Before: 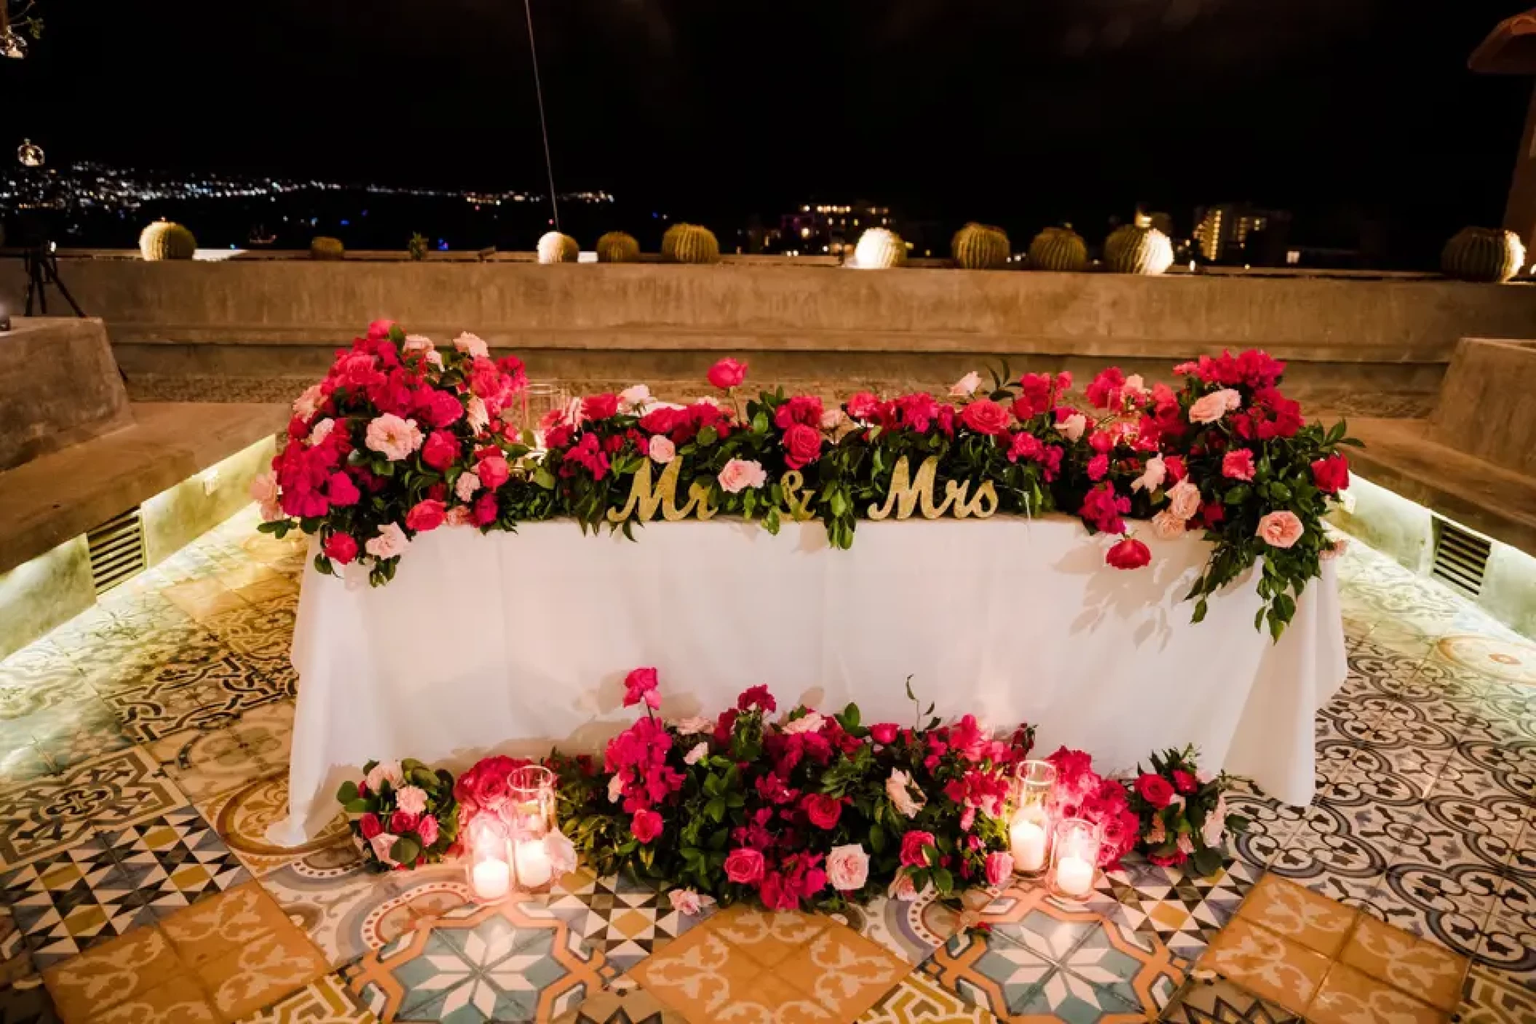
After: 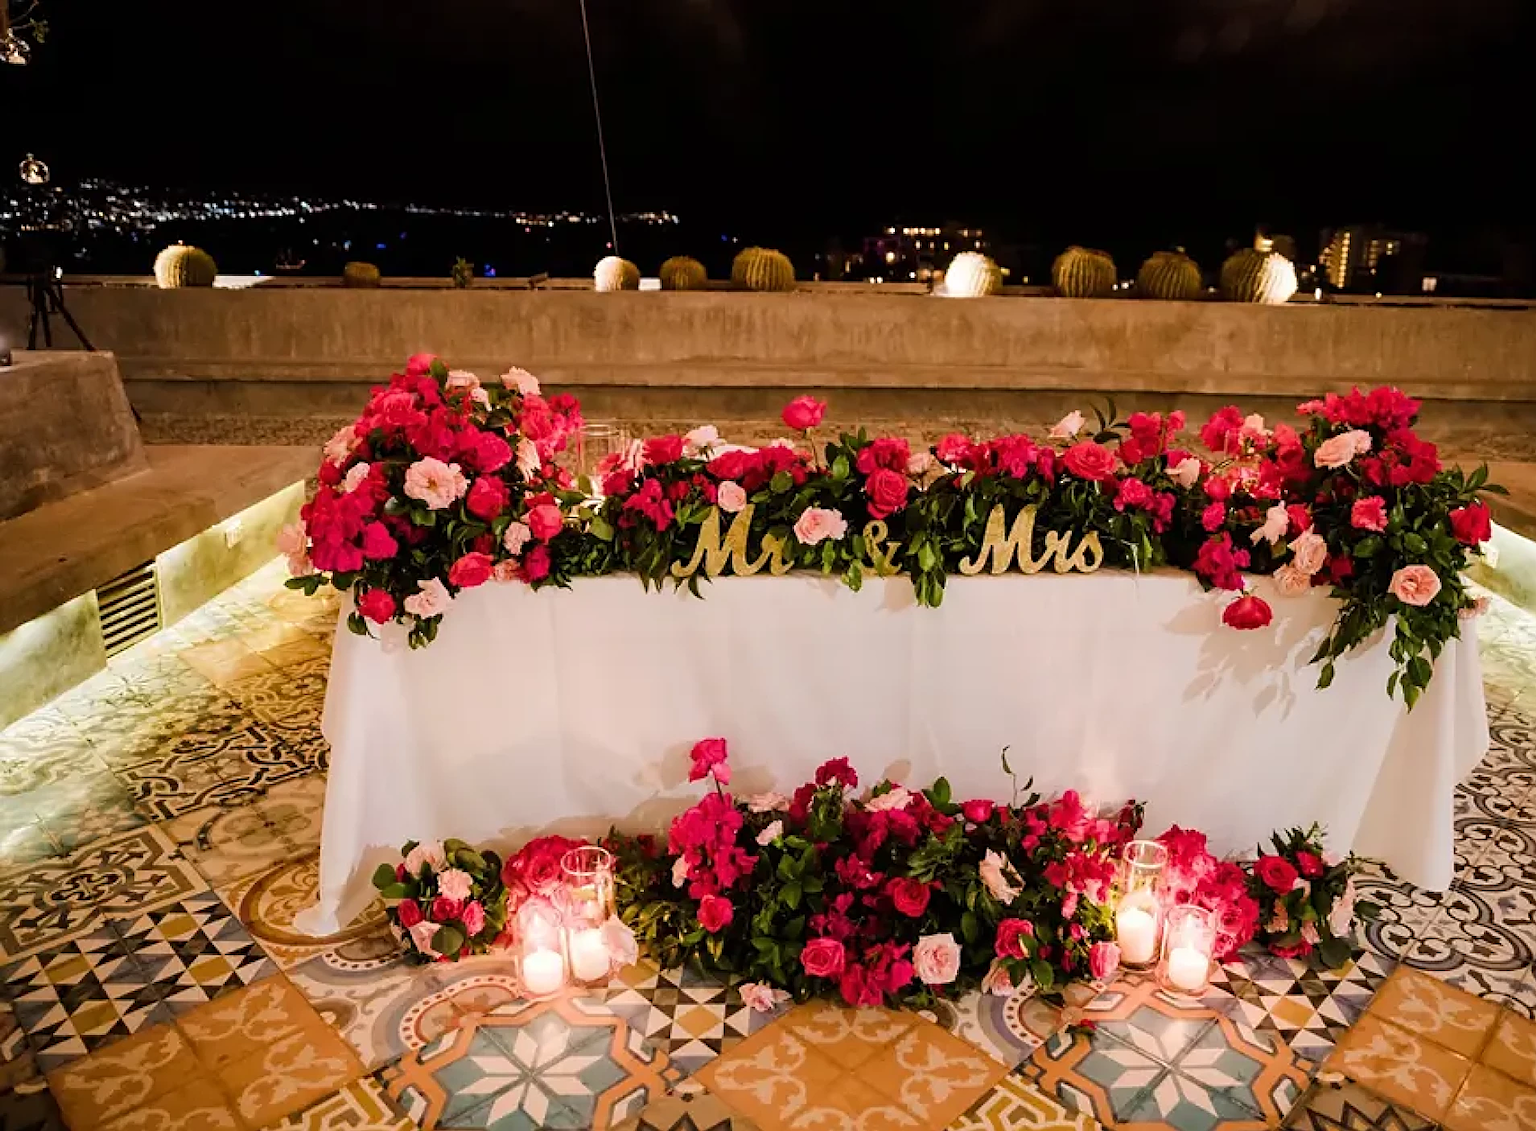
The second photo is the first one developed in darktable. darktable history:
sharpen: on, module defaults
crop: right 9.514%, bottom 0.021%
